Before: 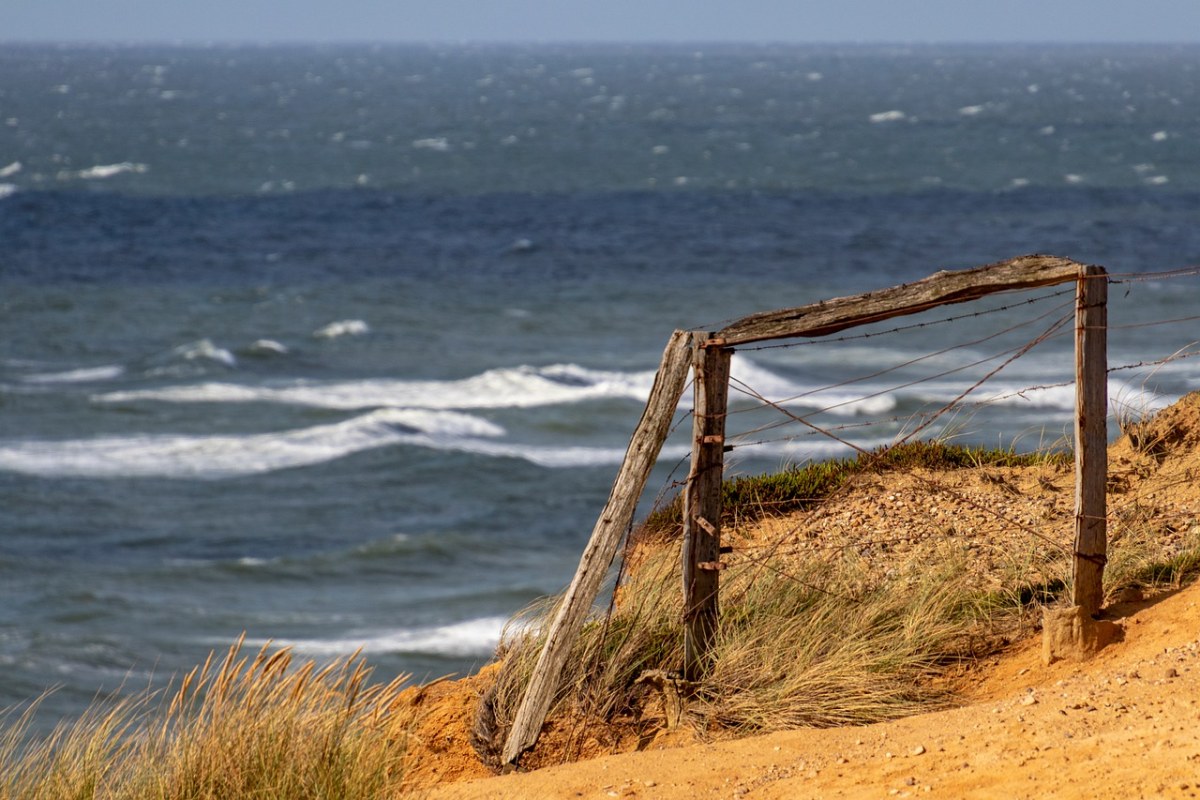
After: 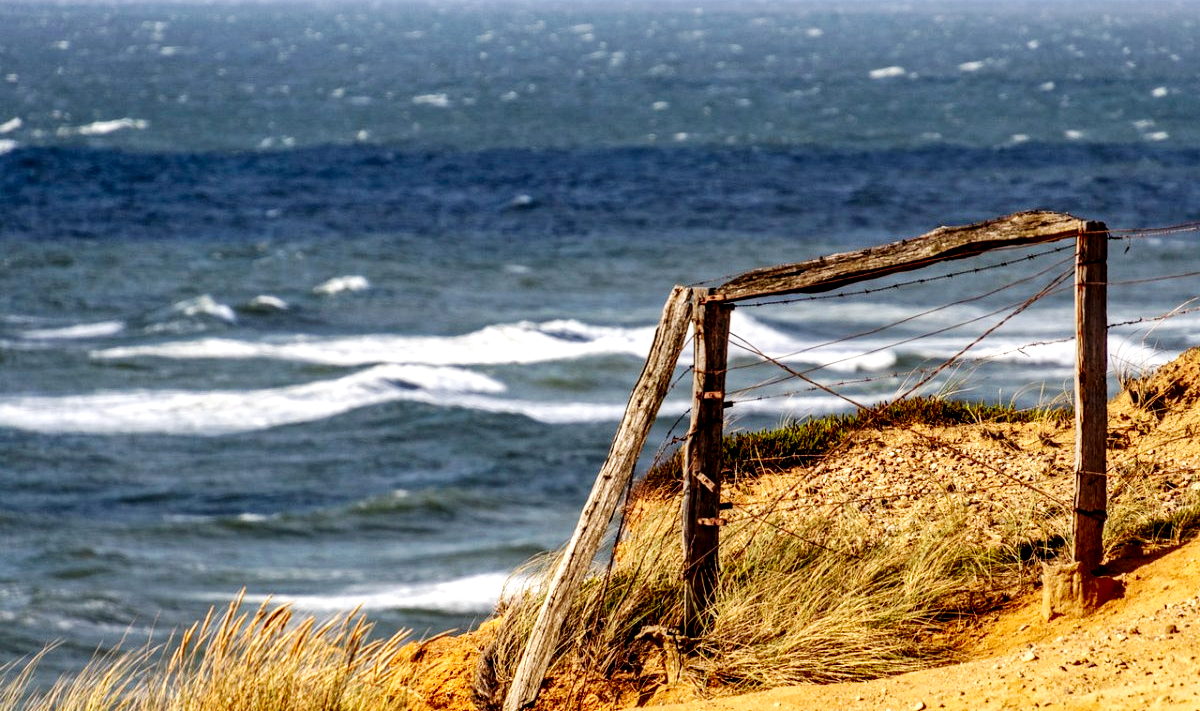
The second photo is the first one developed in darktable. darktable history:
crop and rotate: top 5.52%, bottom 5.605%
shadows and highlights: soften with gaussian
local contrast: detail 134%, midtone range 0.745
base curve: curves: ch0 [(0, 0) (0.036, 0.025) (0.121, 0.166) (0.206, 0.329) (0.605, 0.79) (1, 1)], preserve colors none
